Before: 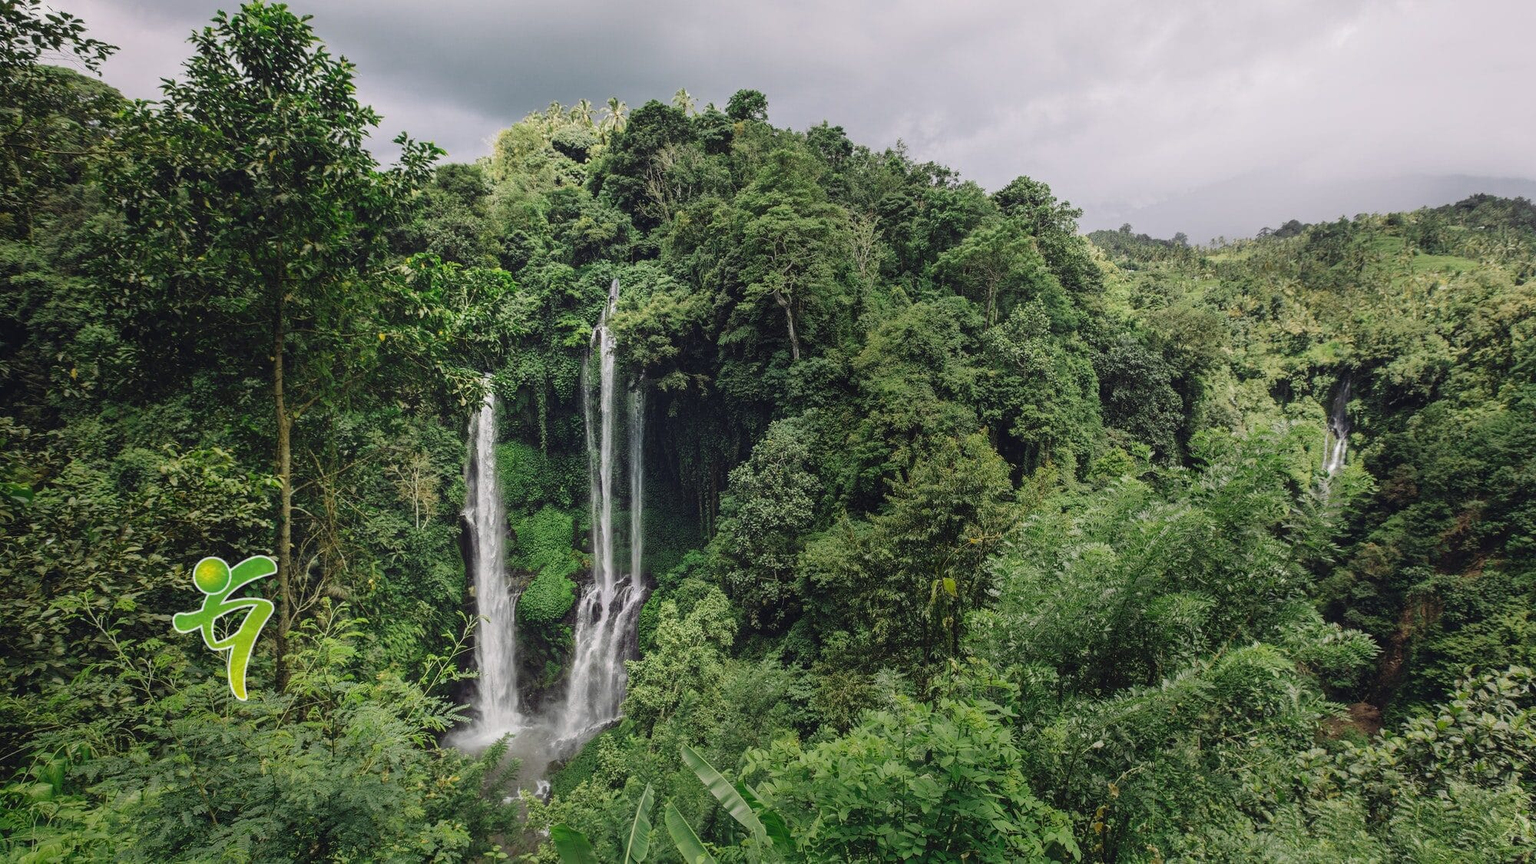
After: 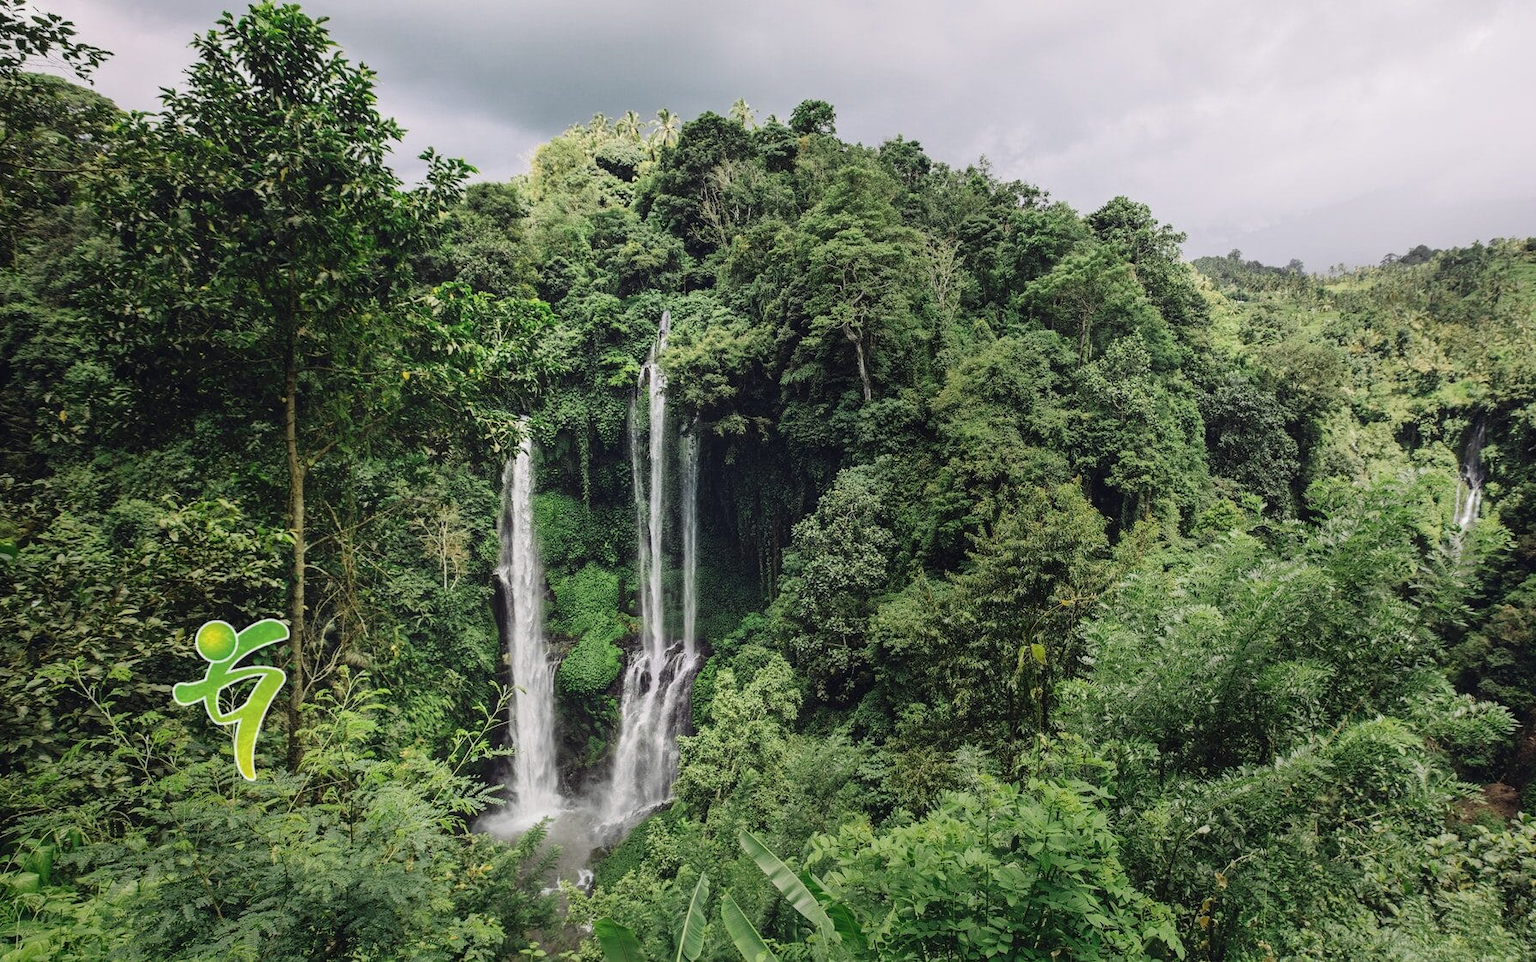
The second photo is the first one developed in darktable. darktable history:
crop and rotate: left 1.163%, right 9.055%
tone curve: curves: ch0 [(0, 0) (0.004, 0.002) (0.02, 0.013) (0.218, 0.218) (0.664, 0.718) (0.832, 0.873) (1, 1)], color space Lab, independent channels, preserve colors none
tone equalizer: edges refinement/feathering 500, mask exposure compensation -1.57 EV, preserve details no
